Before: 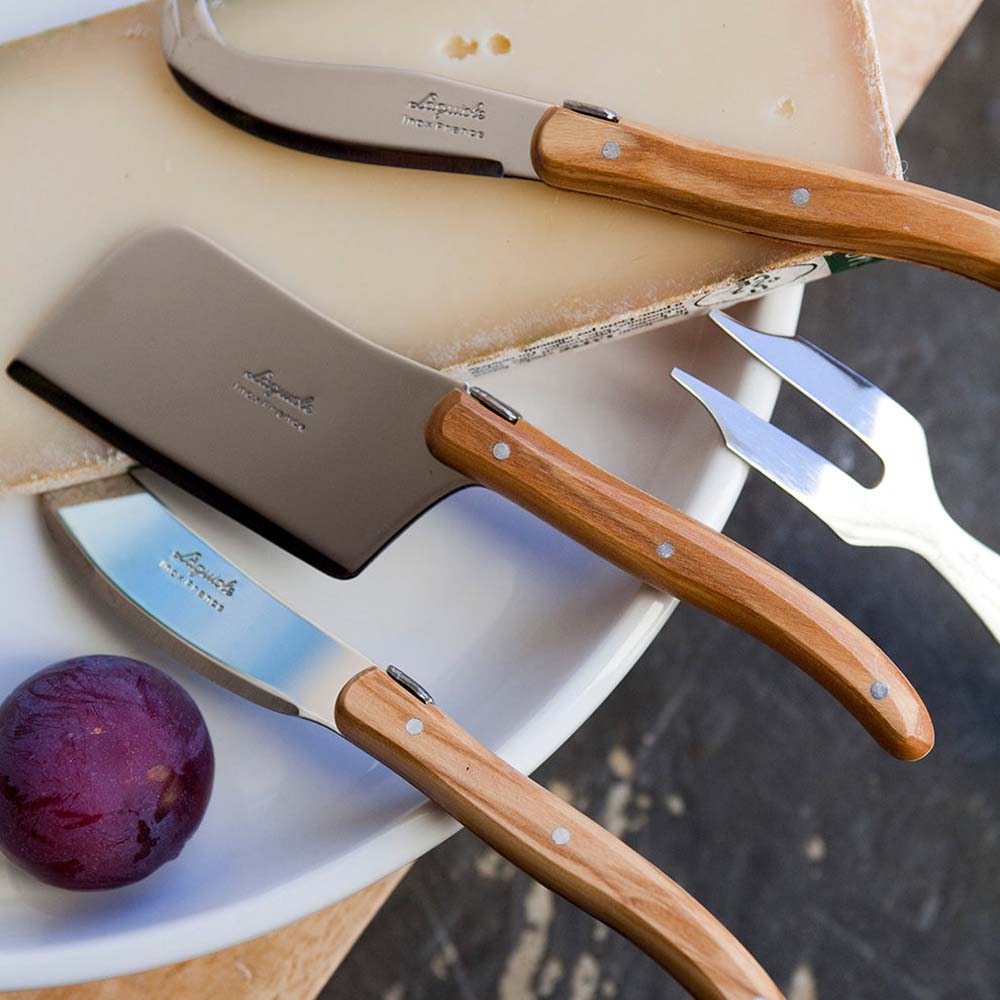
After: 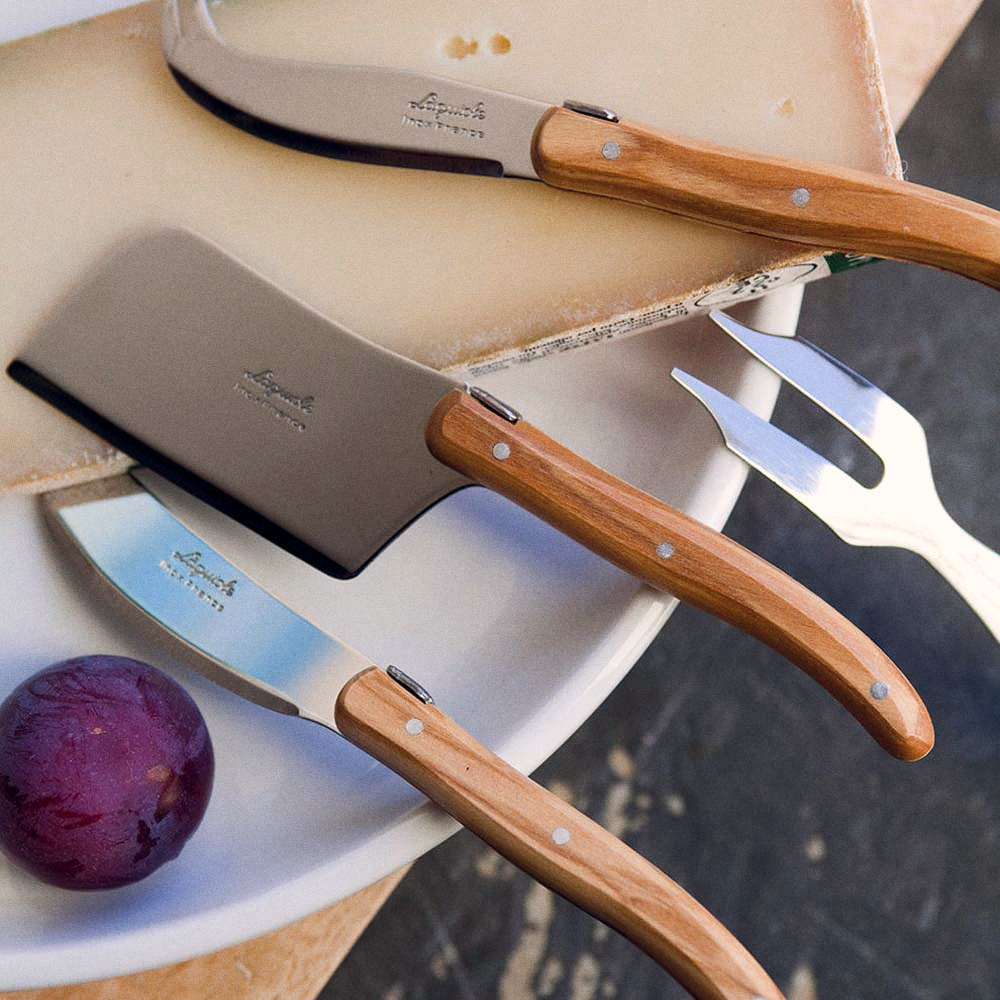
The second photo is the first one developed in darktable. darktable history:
color balance rgb: shadows lift › hue 87.51°, highlights gain › chroma 1.62%, highlights gain › hue 55.1°, global offset › chroma 0.06%, global offset › hue 253.66°, linear chroma grading › global chroma 0.5%
grain: on, module defaults
